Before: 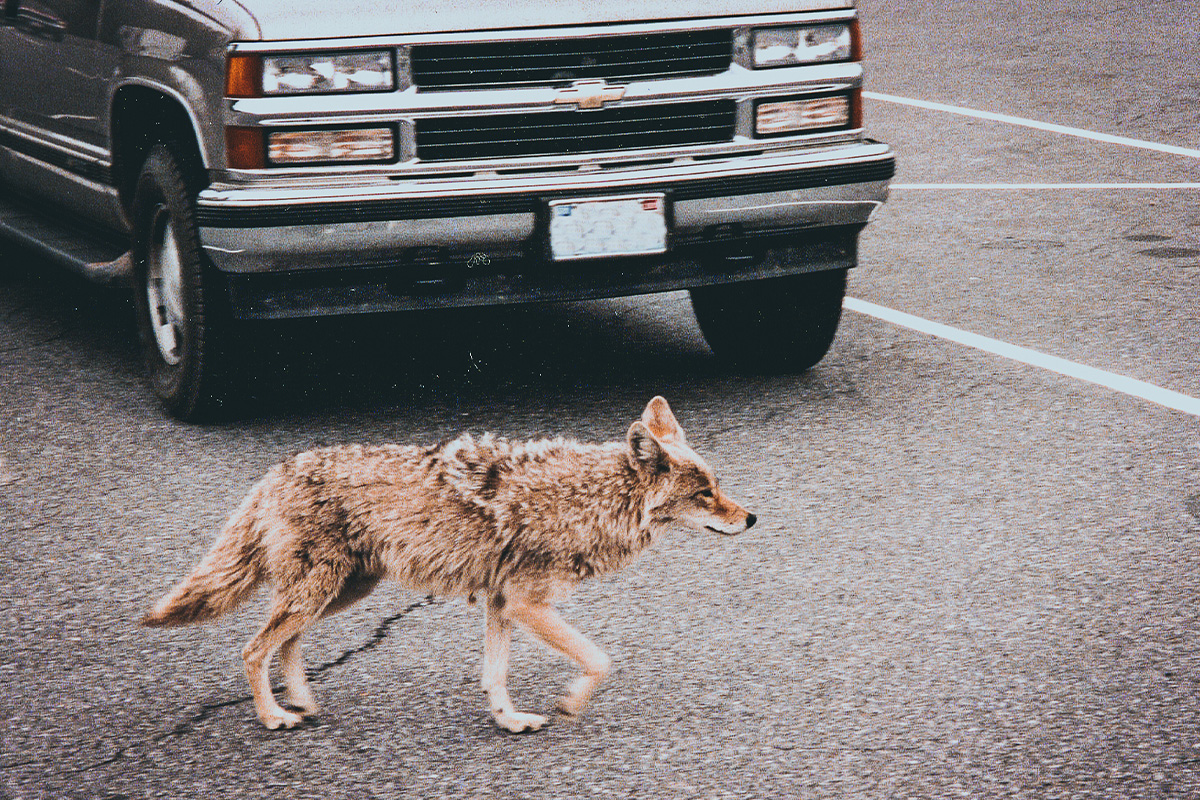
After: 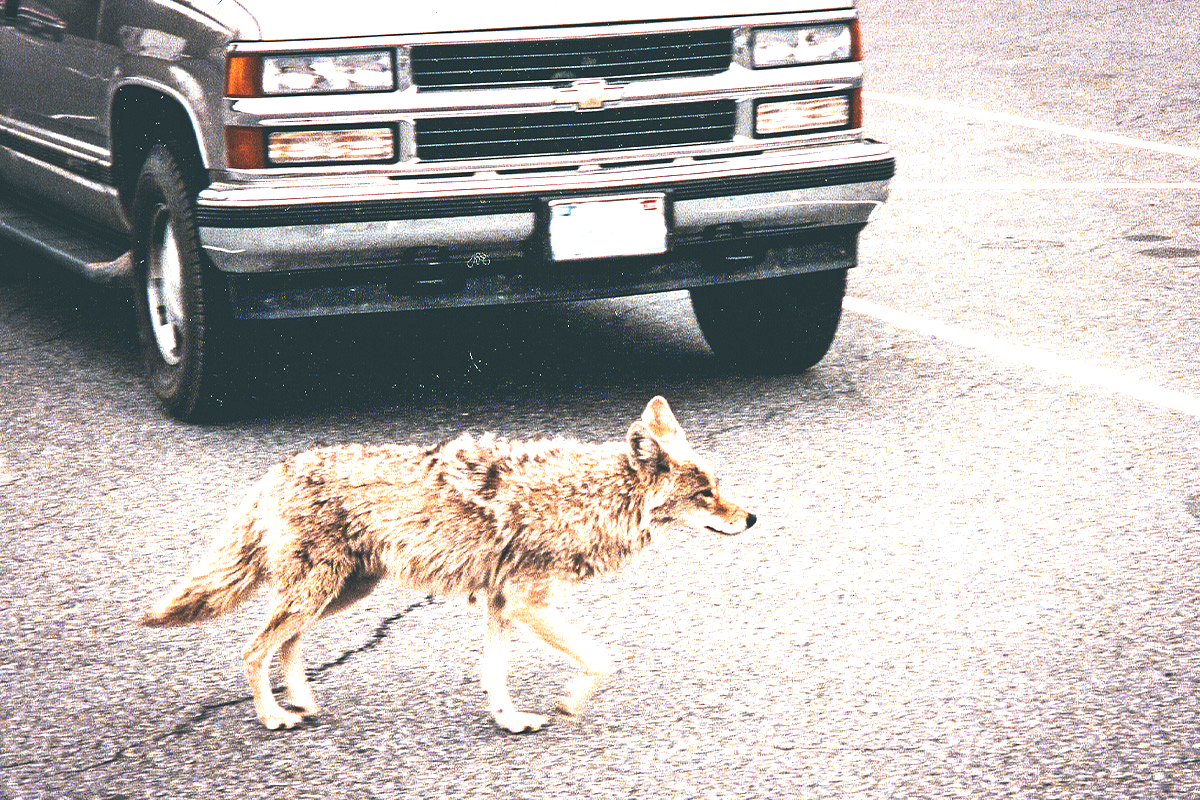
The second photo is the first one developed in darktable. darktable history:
exposure: black level correction 0, exposure 1.371 EV, compensate exposure bias true, compensate highlight preservation false
